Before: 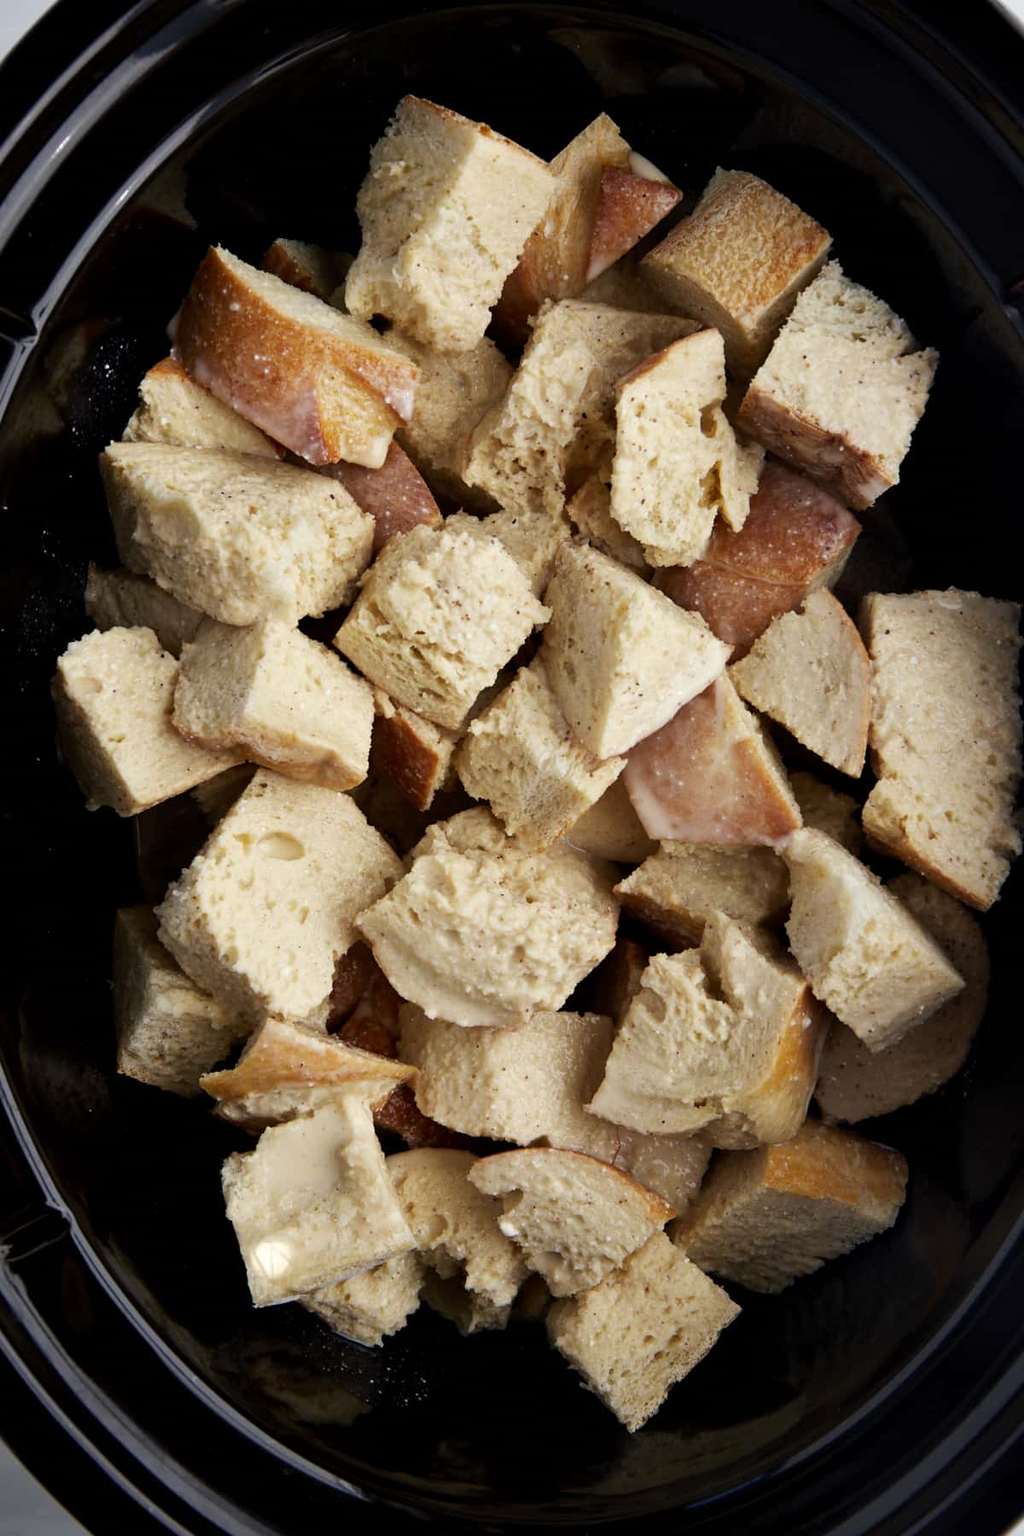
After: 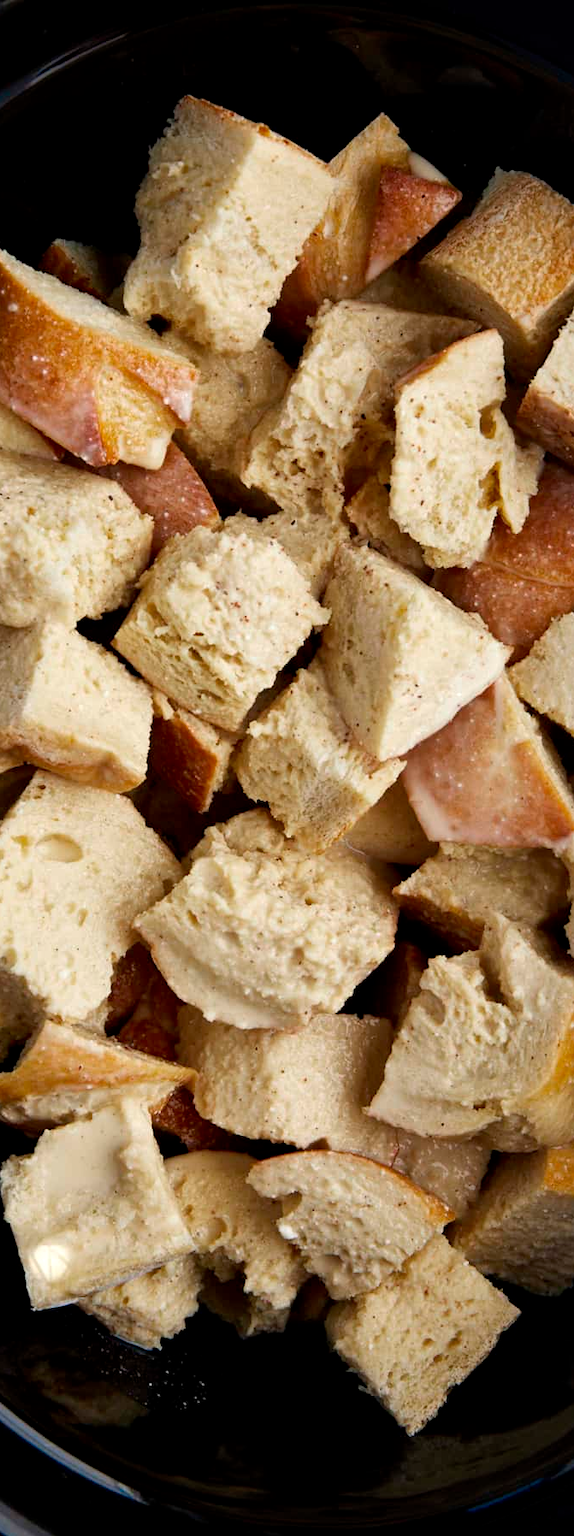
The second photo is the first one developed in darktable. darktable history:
exposure: compensate highlight preservation false
color zones: curves: ch0 [(0.254, 0.492) (0.724, 0.62)]; ch1 [(0.25, 0.528) (0.719, 0.796)]; ch2 [(0, 0.472) (0.25, 0.5) (0.73, 0.184)]
local contrast: mode bilateral grid, contrast 20, coarseness 50, detail 120%, midtone range 0.2
crop: left 21.674%, right 22.086%
